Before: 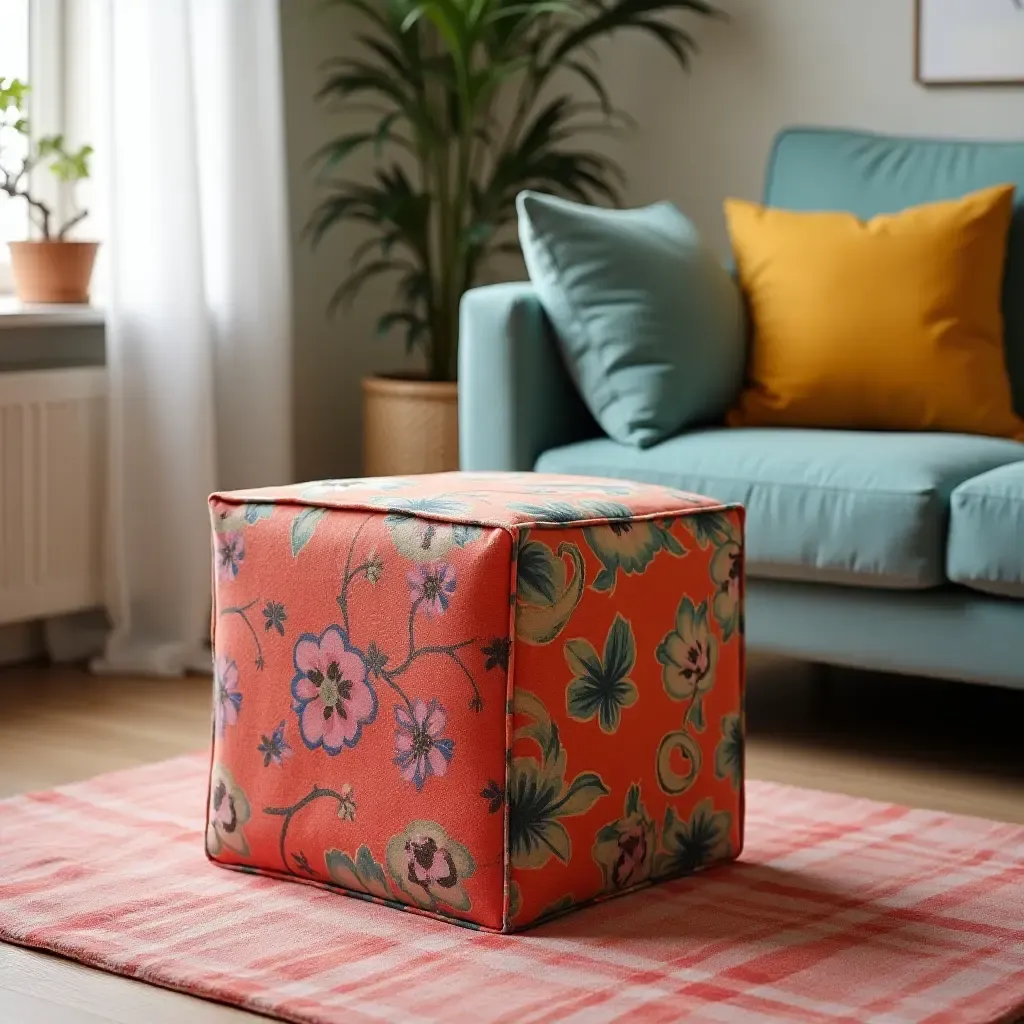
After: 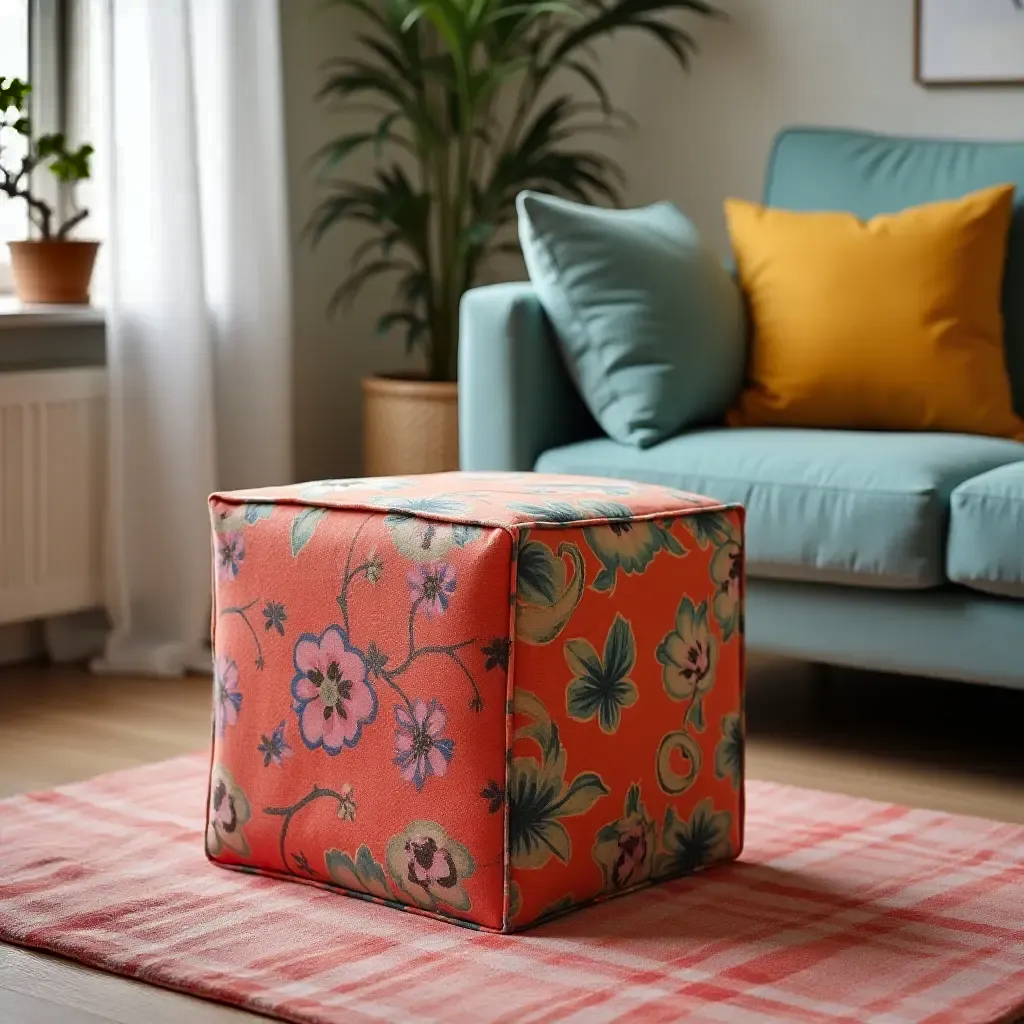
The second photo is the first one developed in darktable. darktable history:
shadows and highlights: shadows 24.66, highlights -79.51, soften with gaussian
